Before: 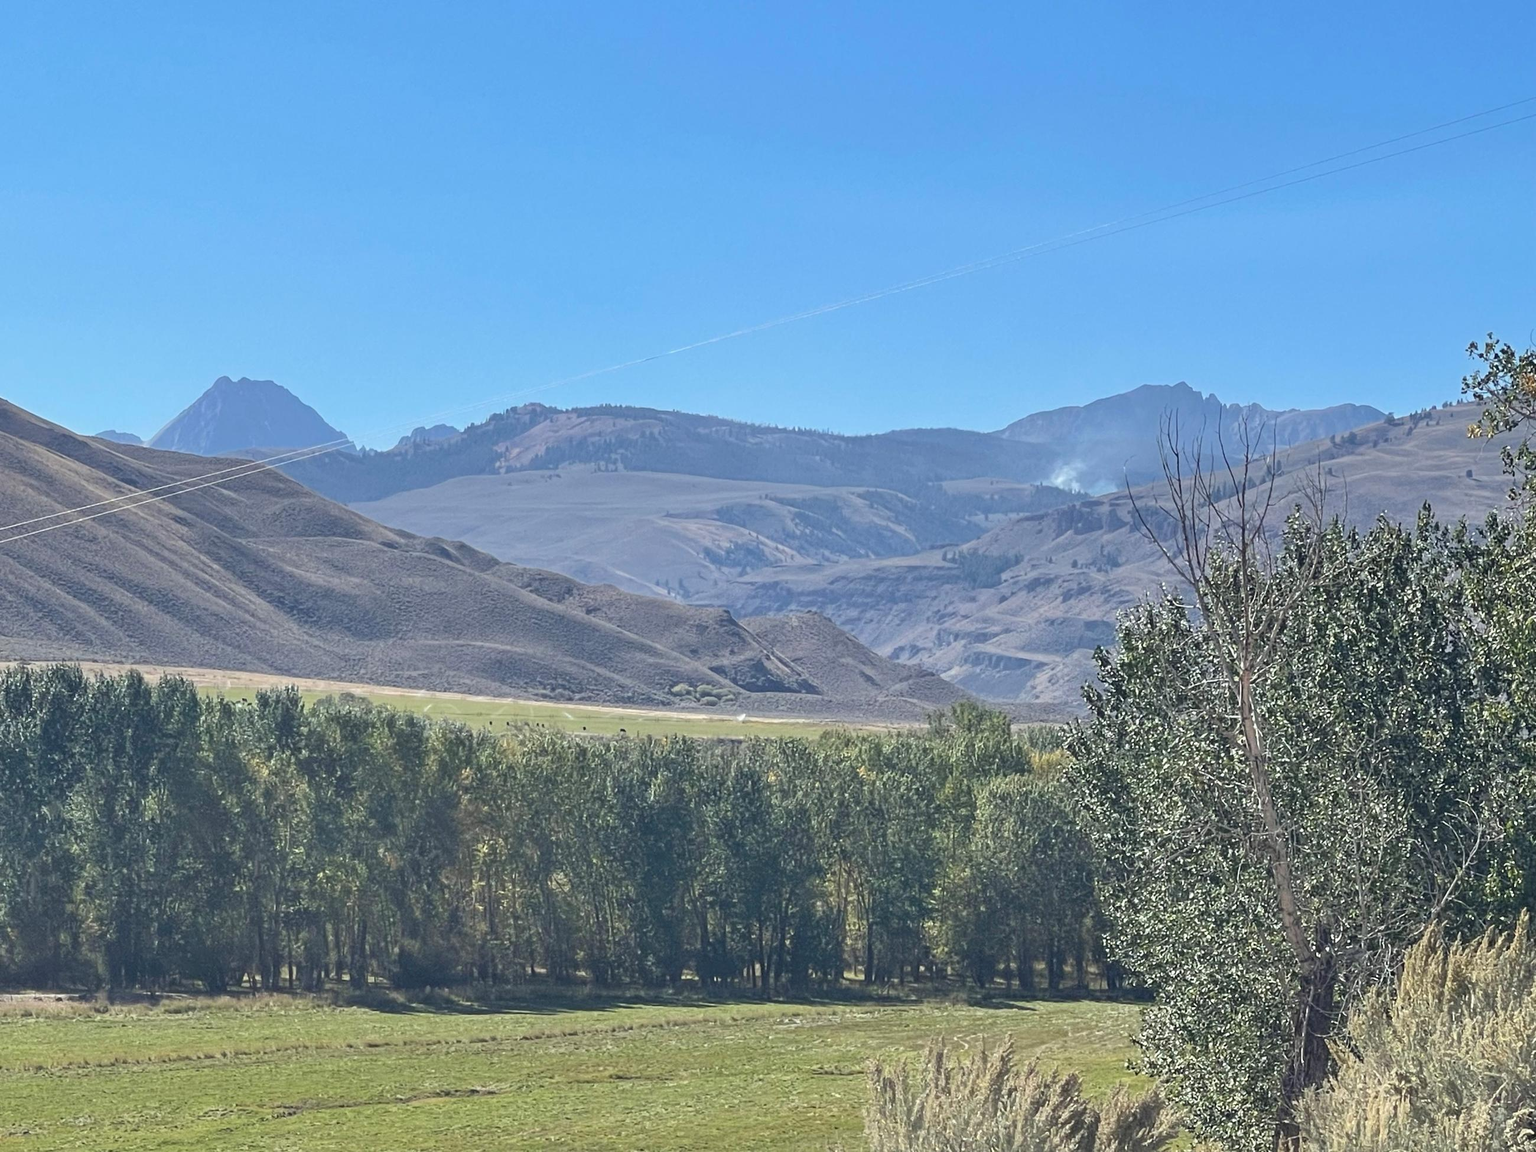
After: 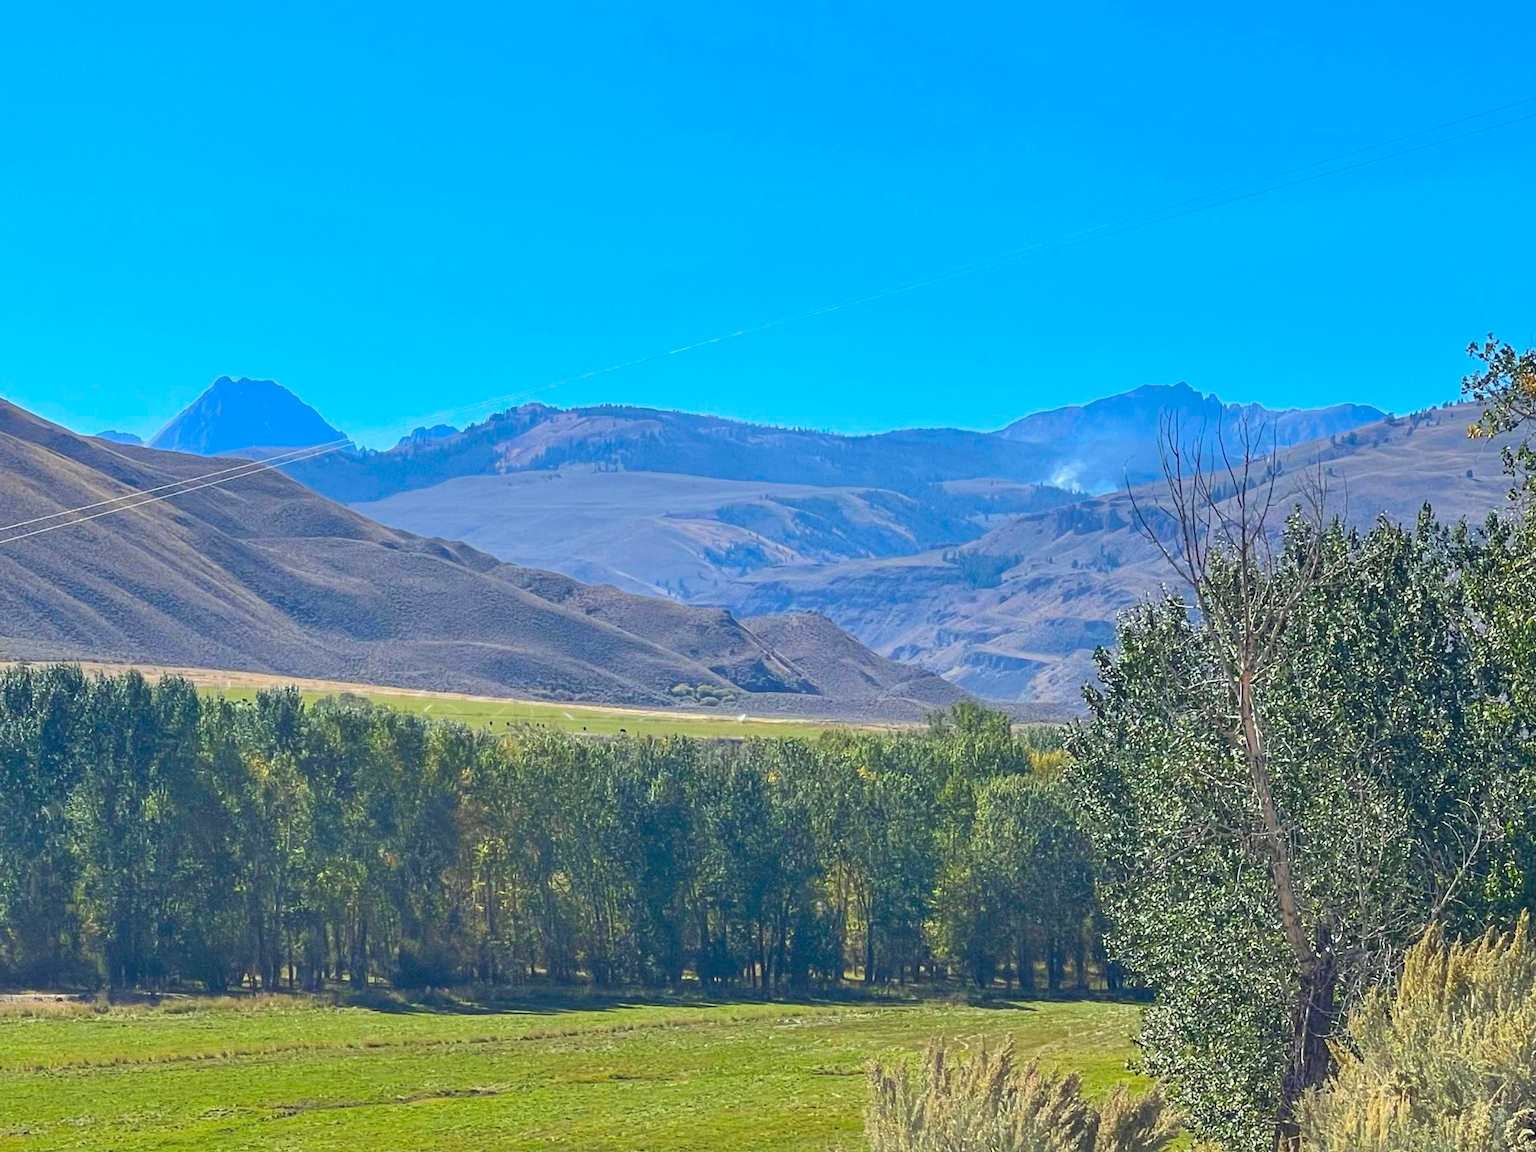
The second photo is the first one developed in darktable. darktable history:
color correction: highlights b* 0.008, saturation 1.81
